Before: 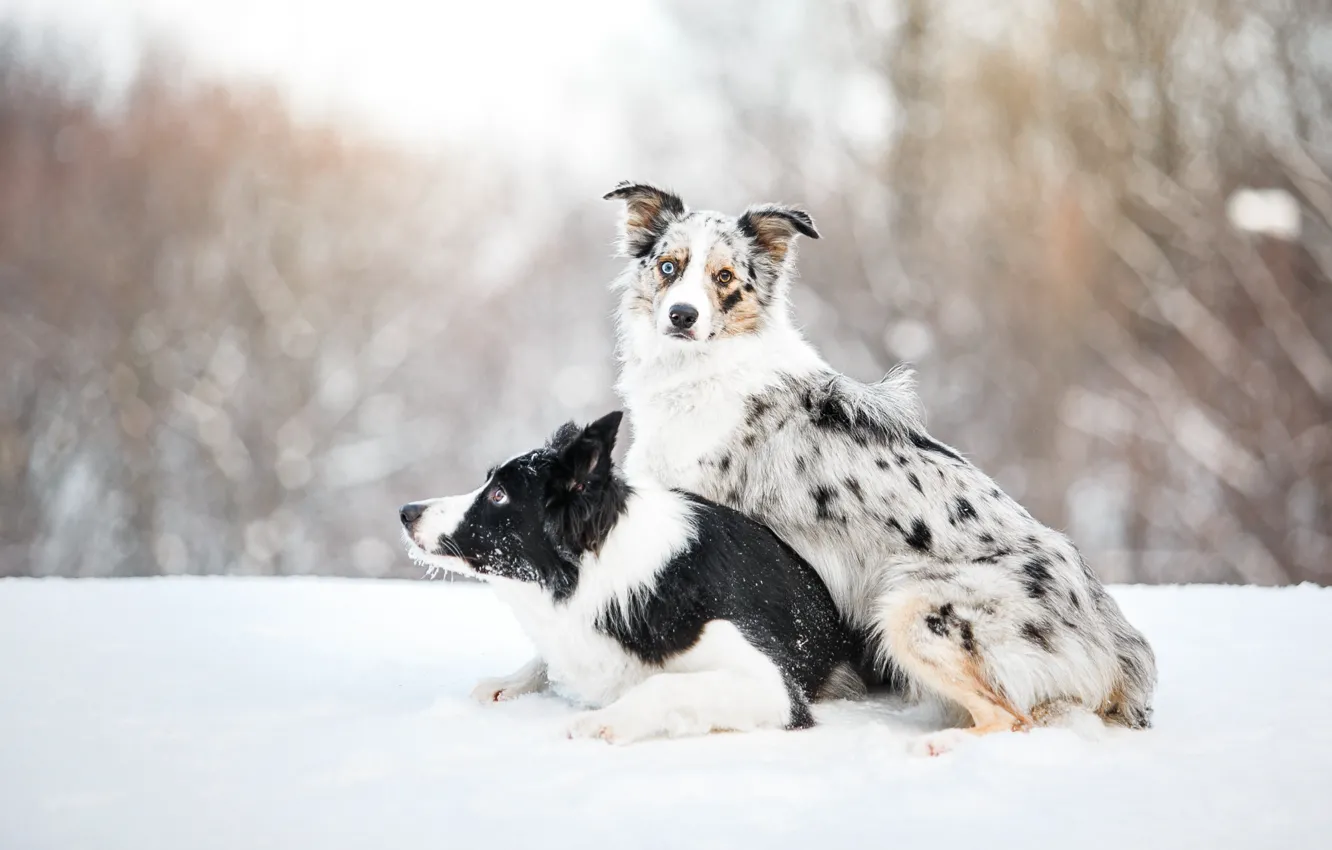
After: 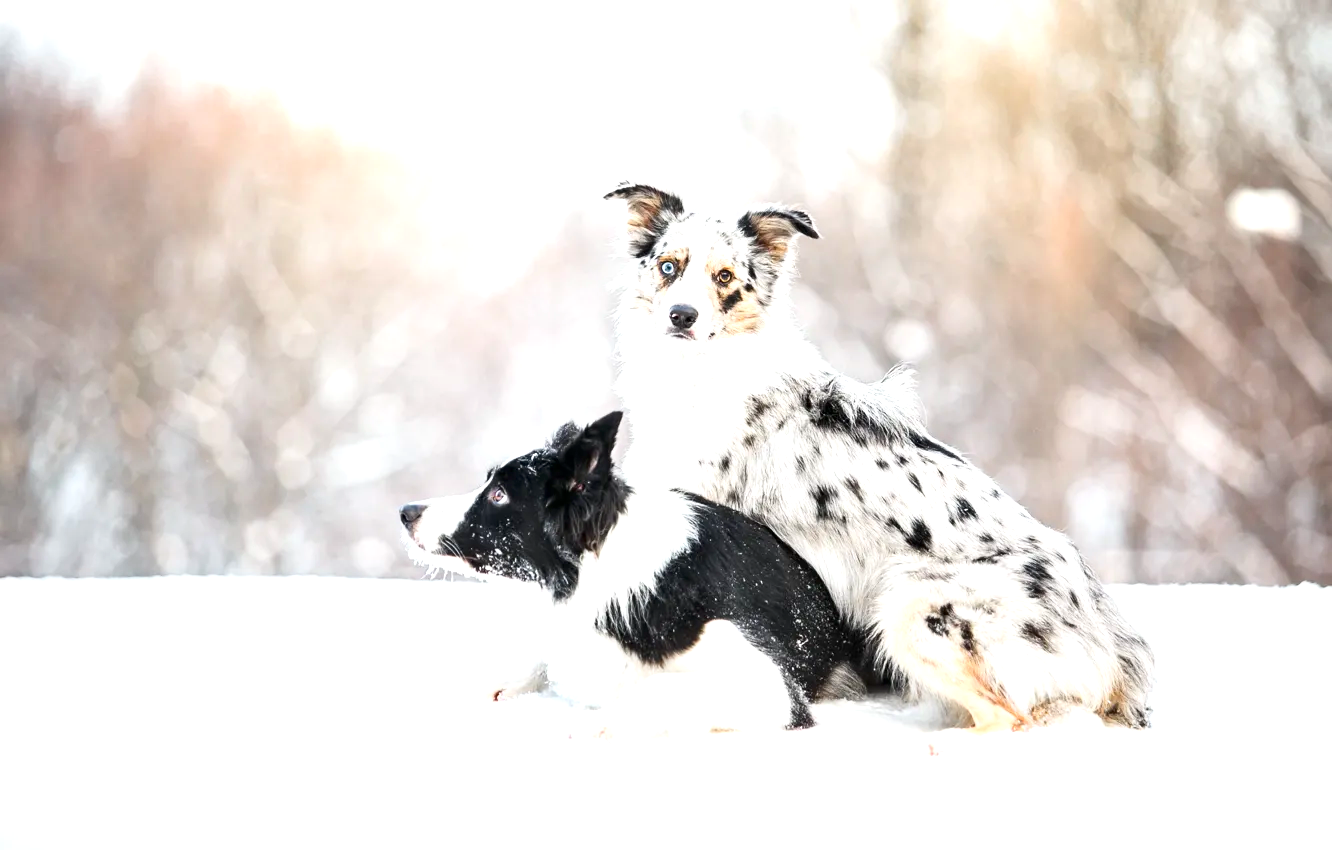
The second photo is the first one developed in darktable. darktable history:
exposure: black level correction 0.001, exposure 0.677 EV, compensate highlight preservation false
contrast brightness saturation: contrast 0.152, brightness -0.005, saturation 0.097
